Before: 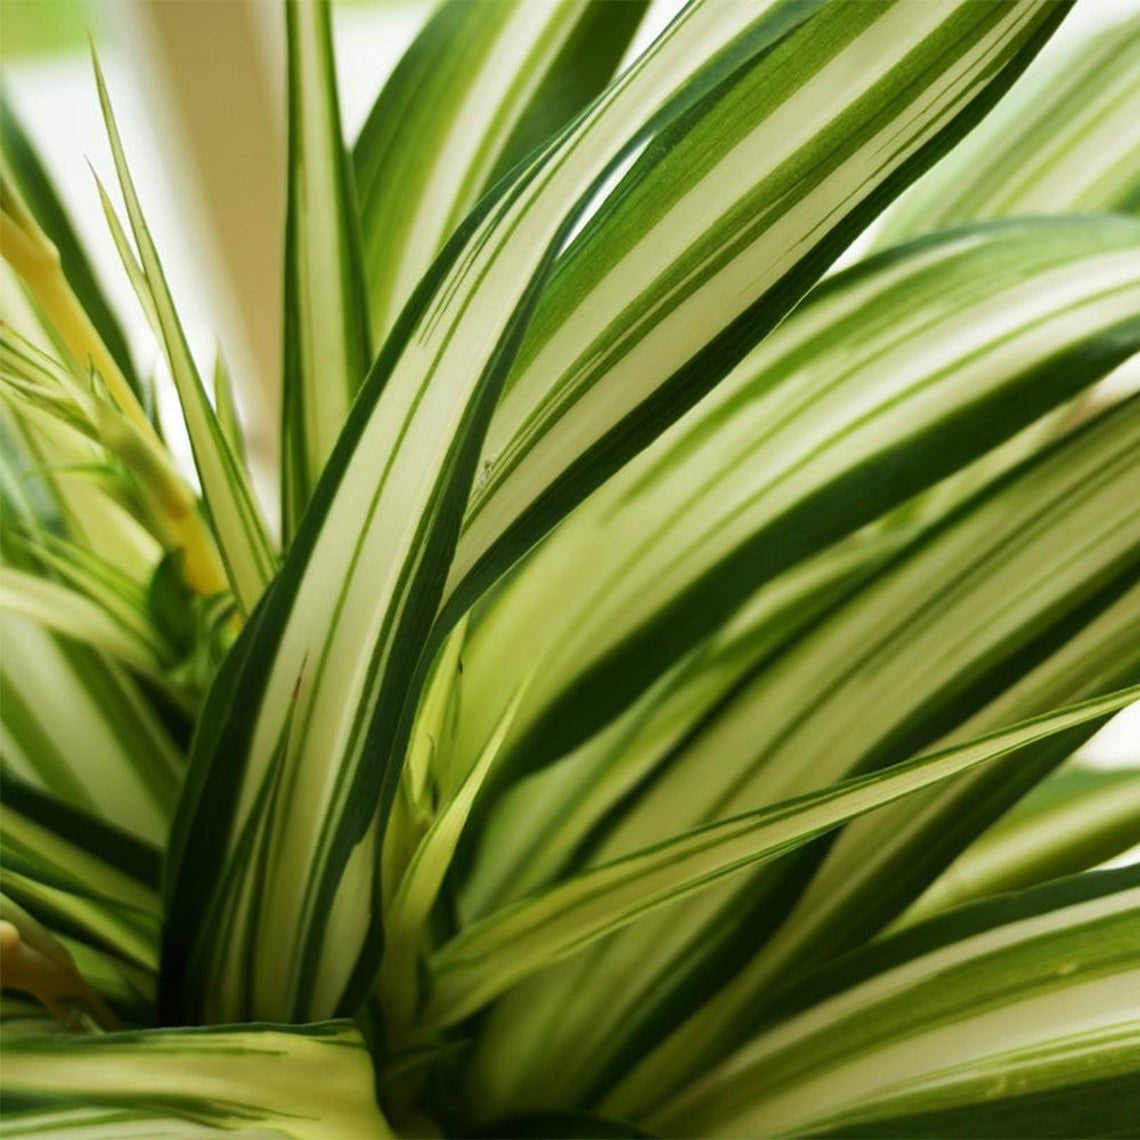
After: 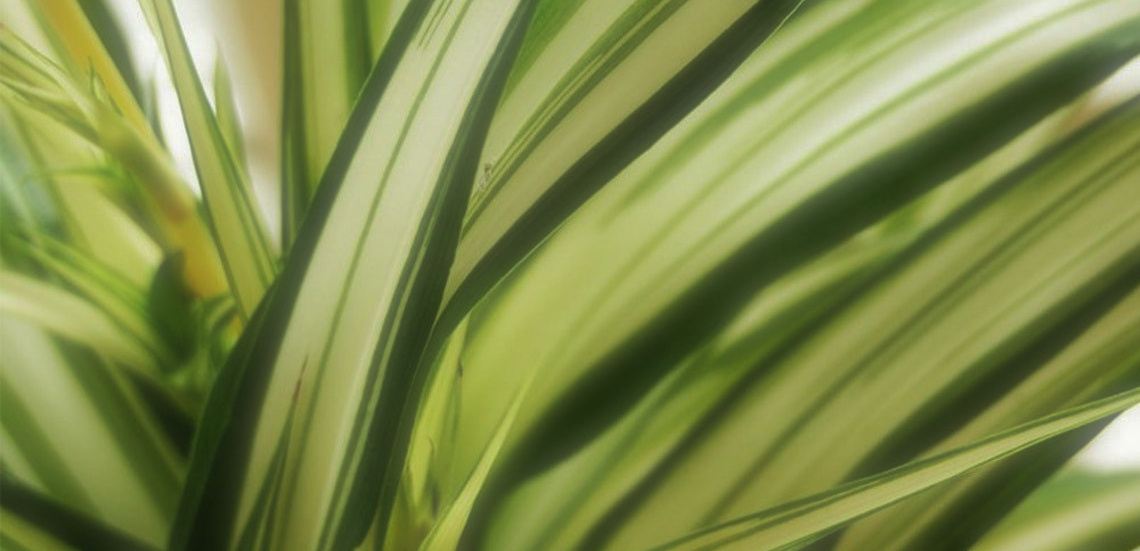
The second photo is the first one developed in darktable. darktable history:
soften: size 60.24%, saturation 65.46%, brightness 0.506 EV, mix 25.7%
shadows and highlights: shadows 30
crop and rotate: top 26.056%, bottom 25.543%
